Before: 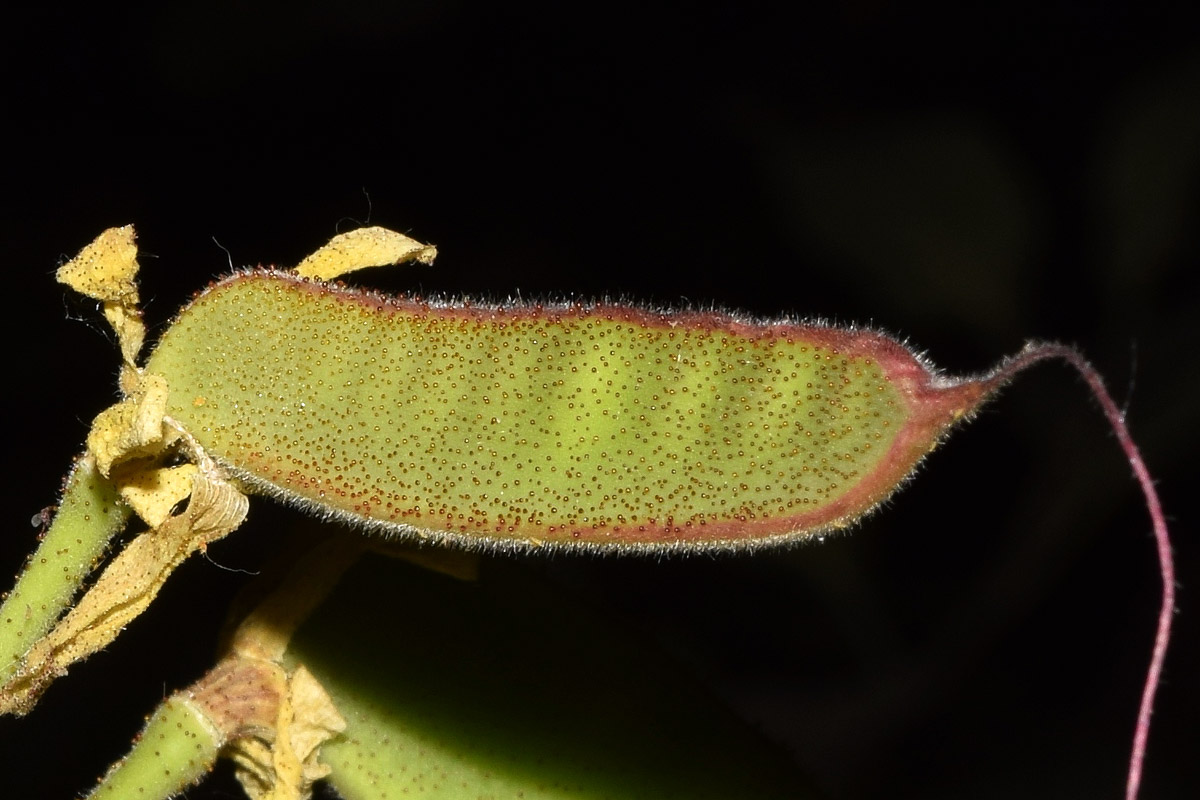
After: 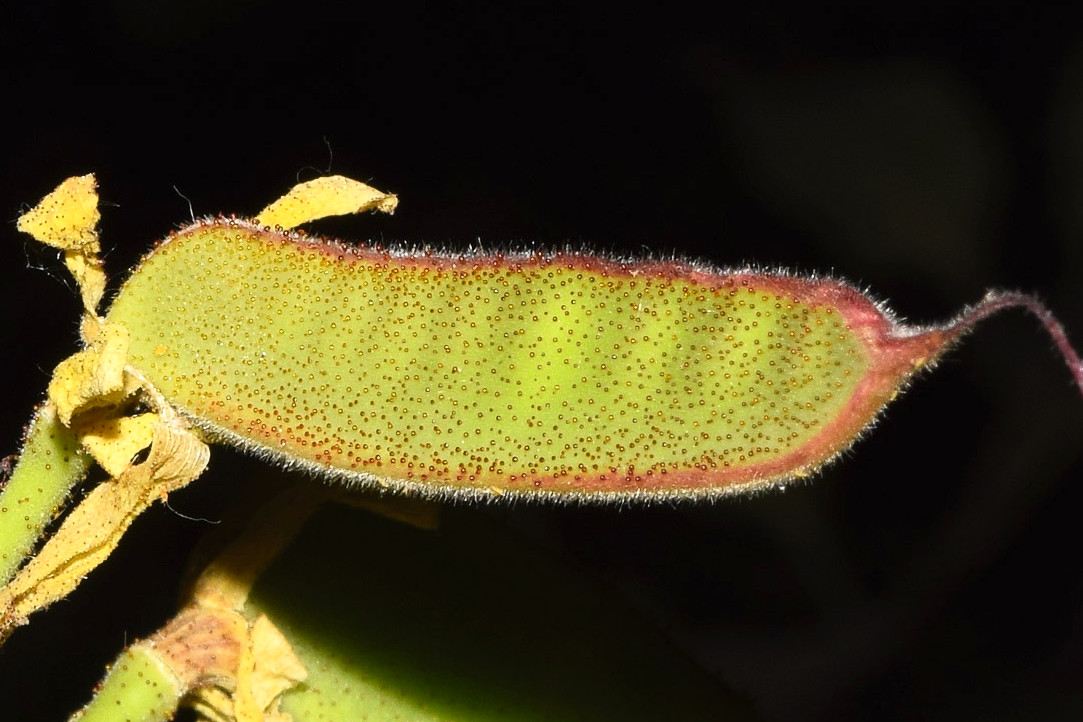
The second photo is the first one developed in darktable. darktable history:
contrast brightness saturation: contrast 0.2, brightness 0.16, saturation 0.22
crop: left 3.305%, top 6.436%, right 6.389%, bottom 3.258%
